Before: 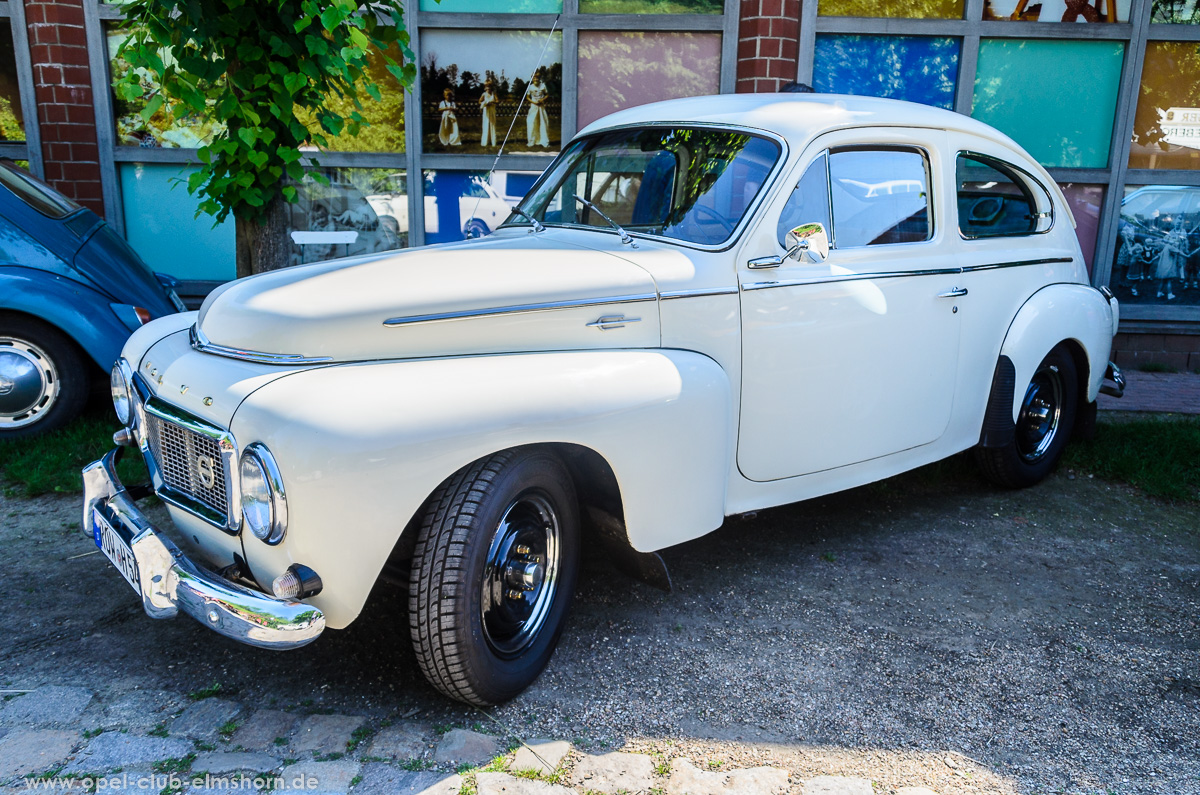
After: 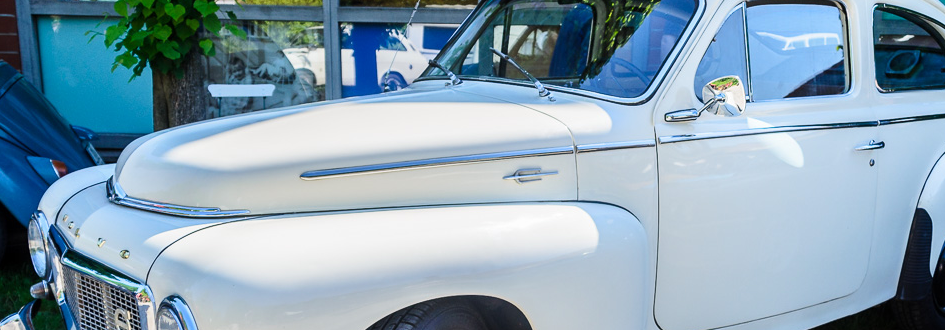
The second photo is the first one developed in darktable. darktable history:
crop: left 6.923%, top 18.506%, right 14.305%, bottom 39.886%
